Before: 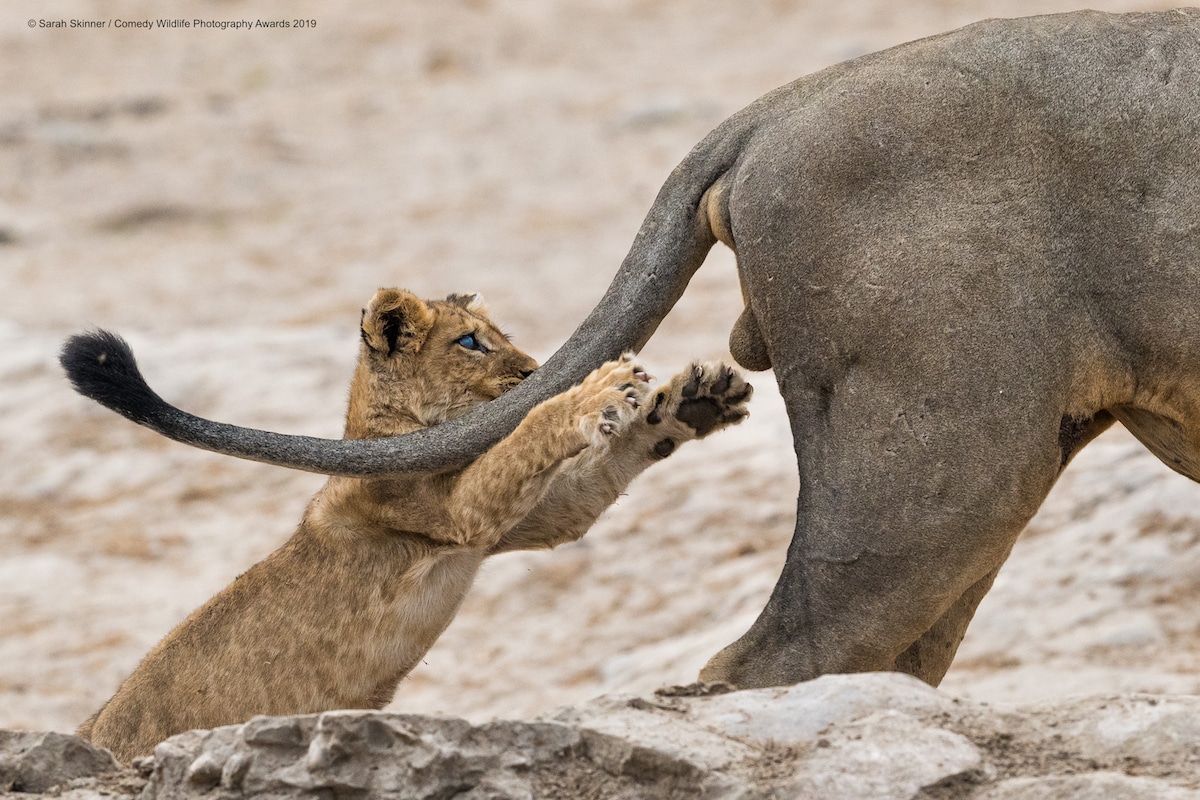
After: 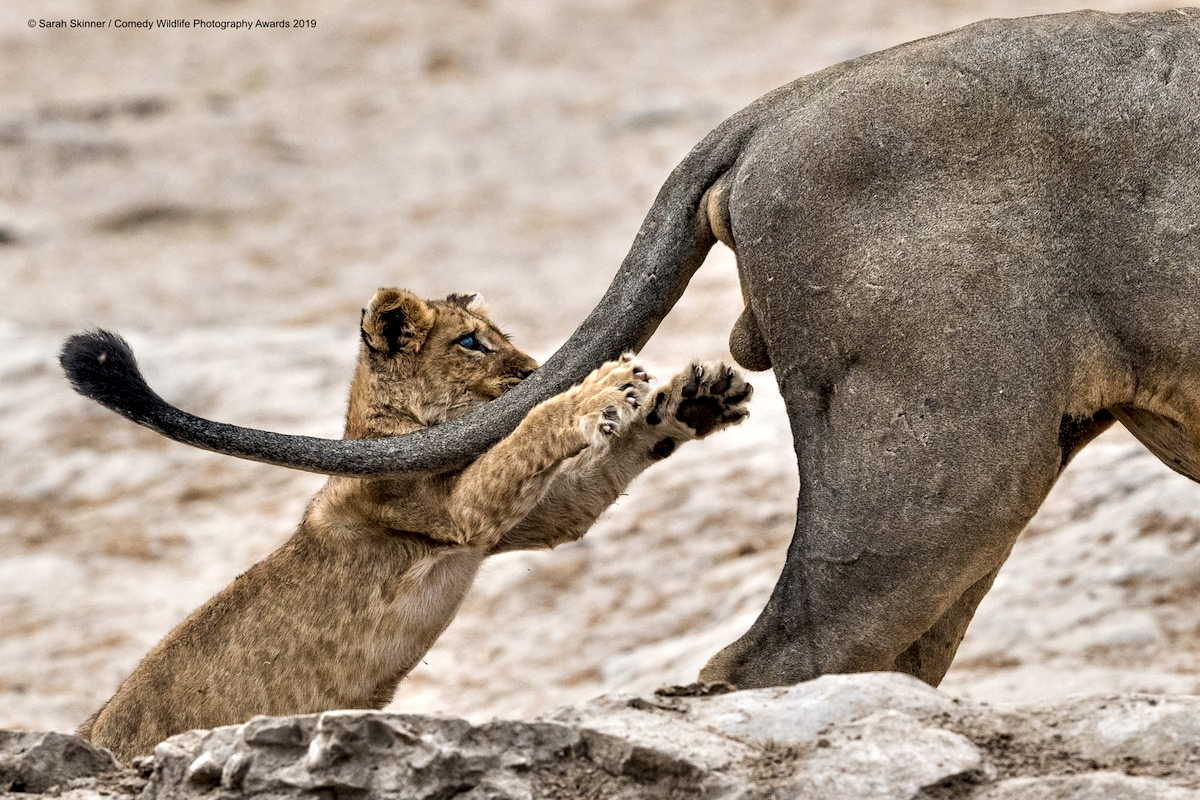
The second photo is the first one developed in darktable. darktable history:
contrast equalizer: octaves 7, y [[0.601, 0.6, 0.598, 0.598, 0.6, 0.601], [0.5 ×6], [0.5 ×6], [0 ×6], [0 ×6]]
